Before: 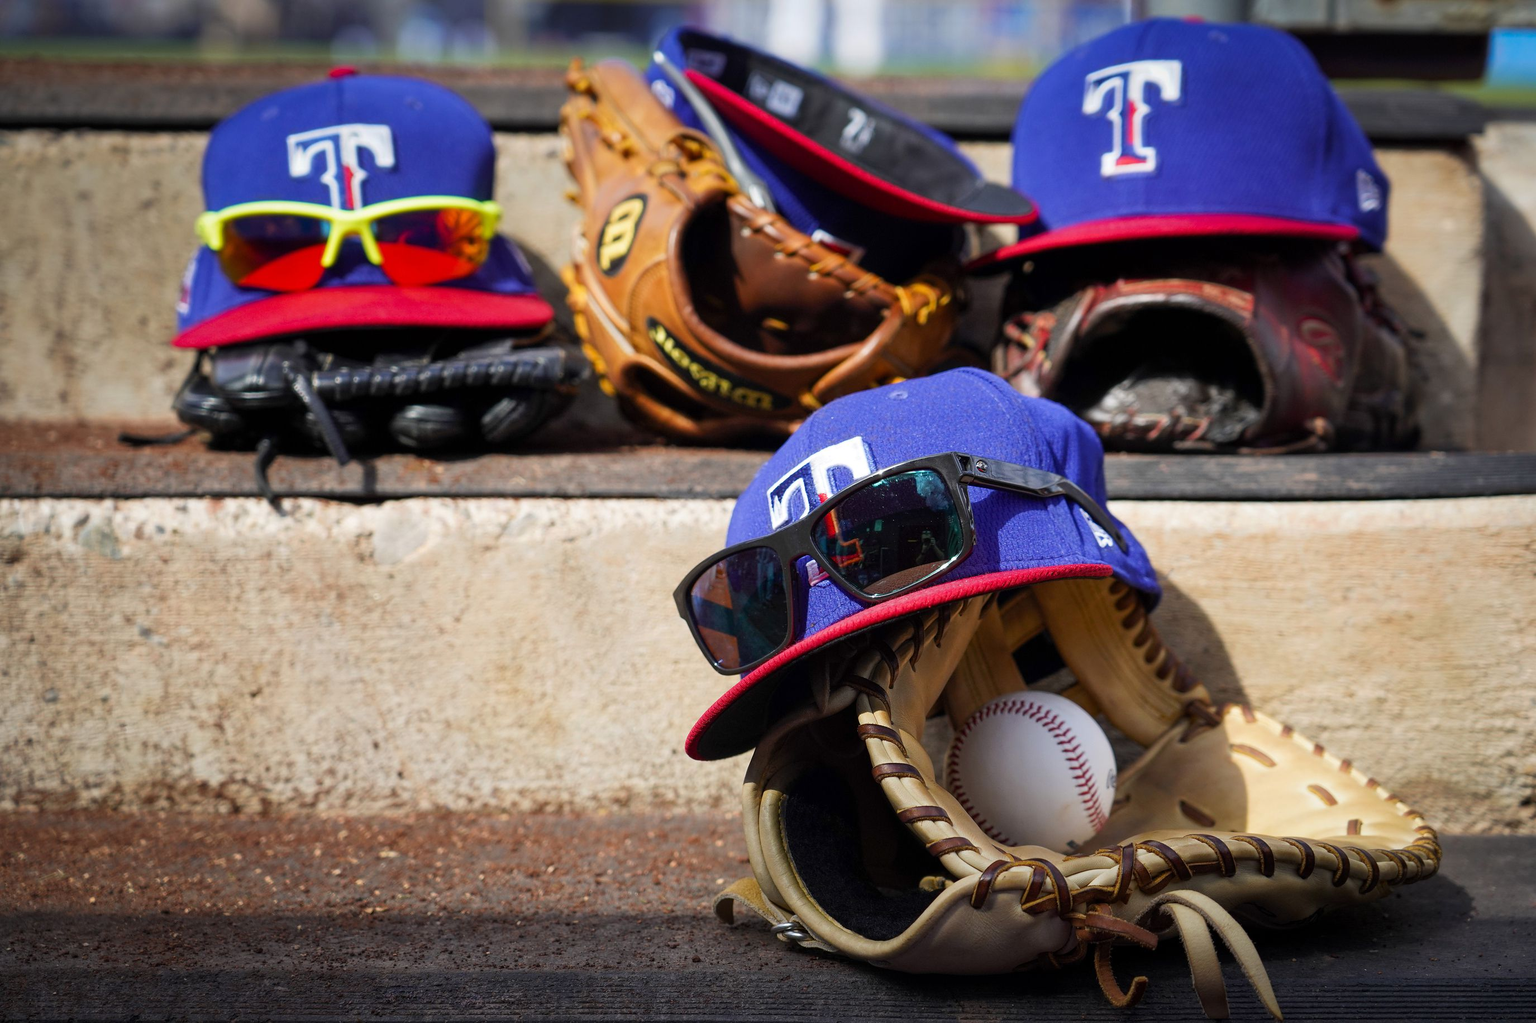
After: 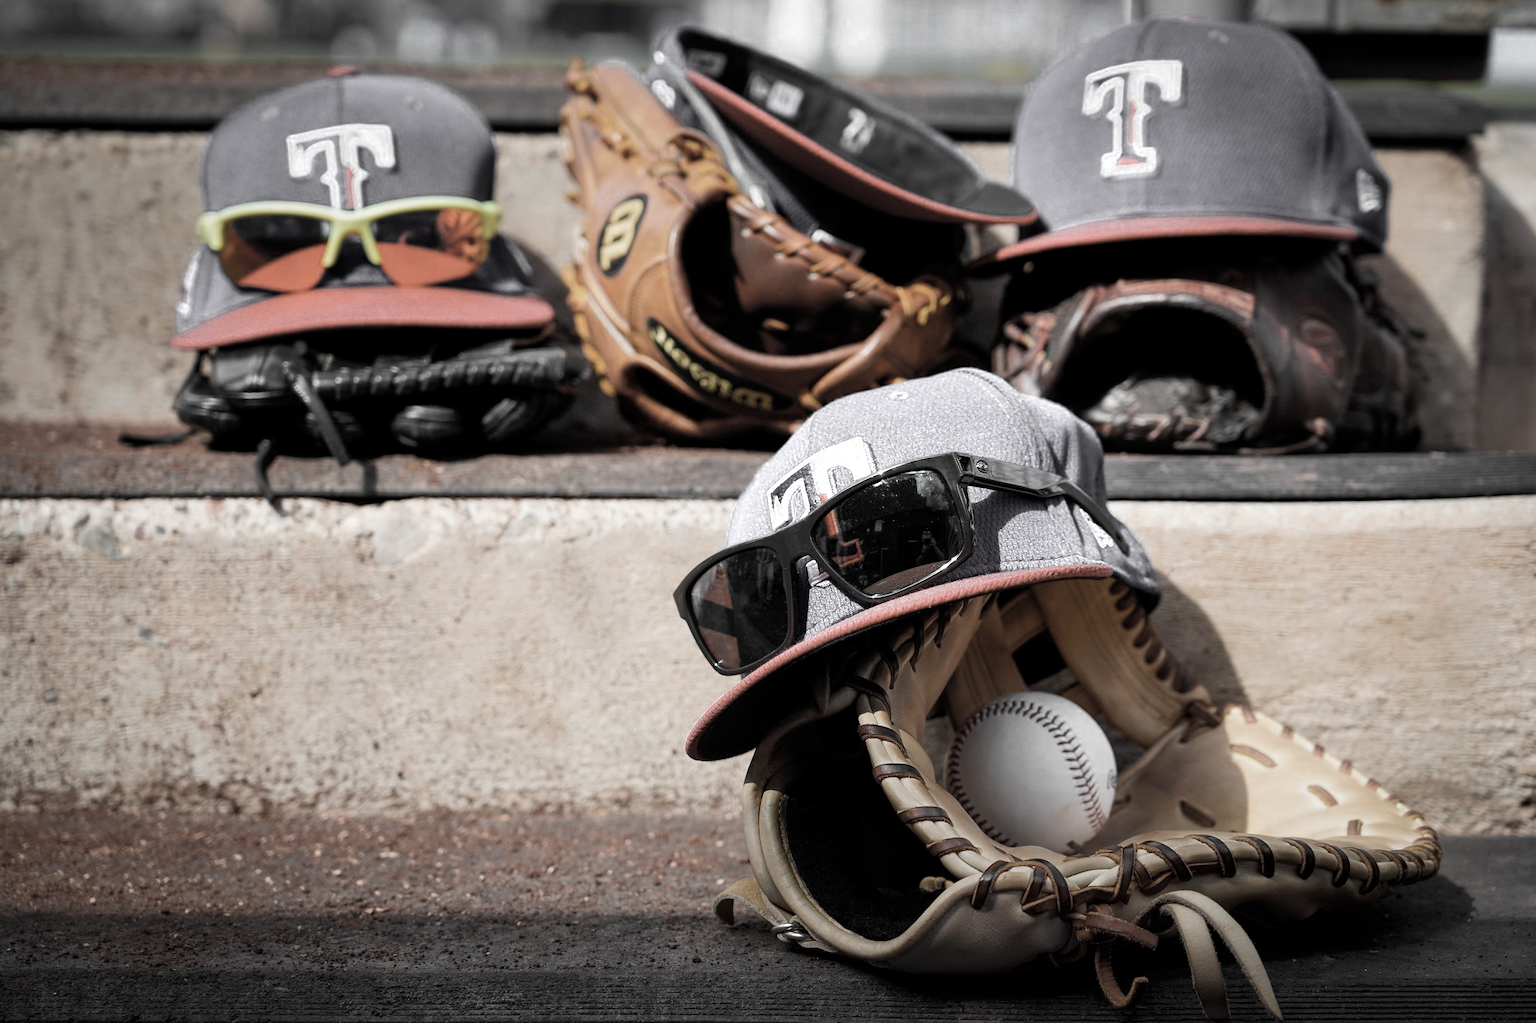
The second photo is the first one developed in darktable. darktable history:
color zones: curves: ch0 [(0, 0.613) (0.01, 0.613) (0.245, 0.448) (0.498, 0.529) (0.642, 0.665) (0.879, 0.777) (0.99, 0.613)]; ch1 [(0, 0.035) (0.121, 0.189) (0.259, 0.197) (0.415, 0.061) (0.589, 0.022) (0.732, 0.022) (0.857, 0.026) (0.991, 0.053)]
